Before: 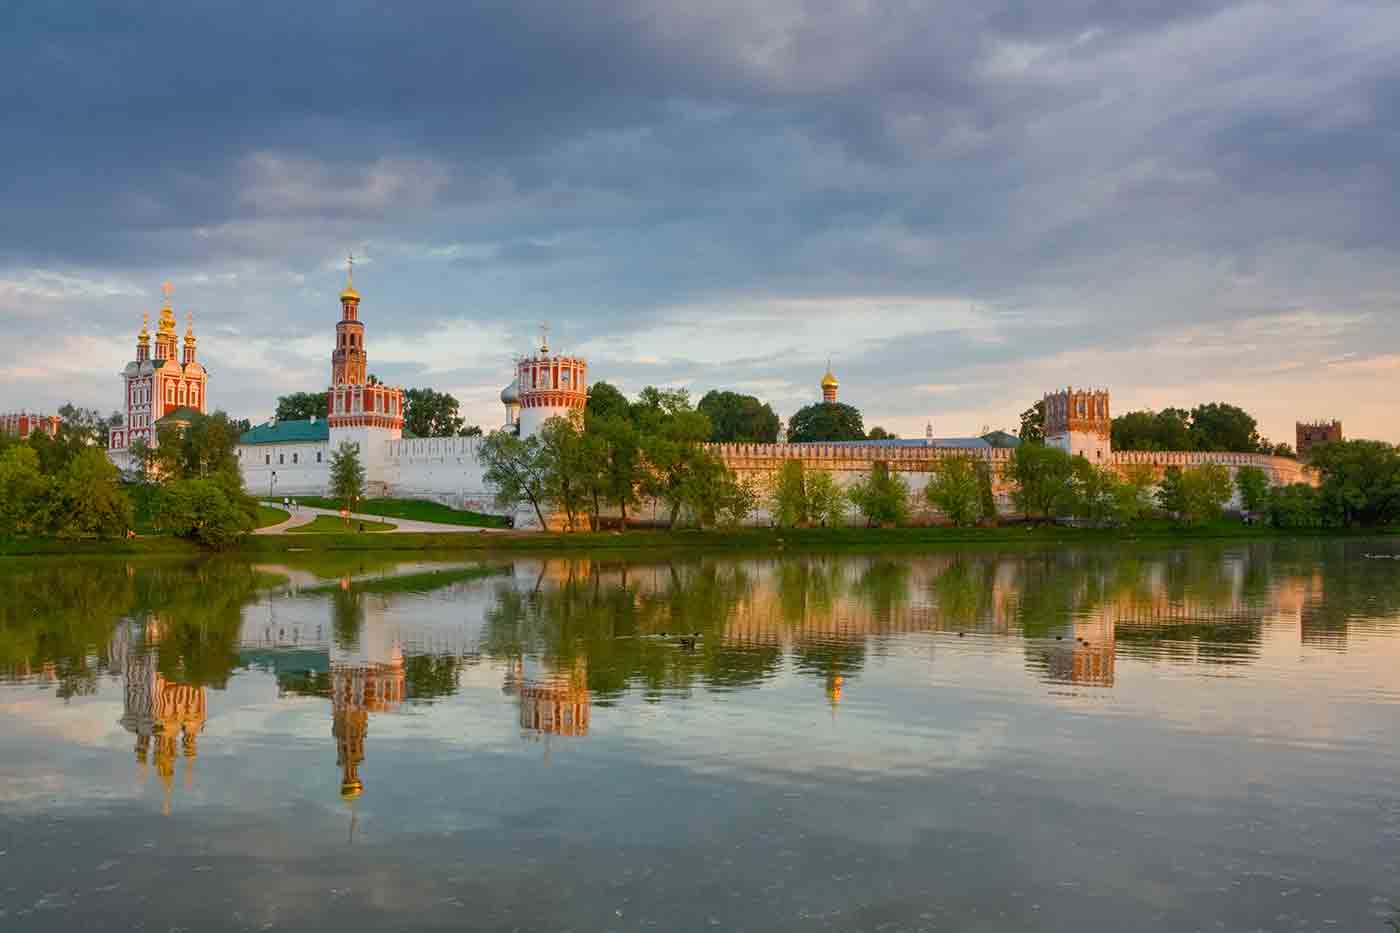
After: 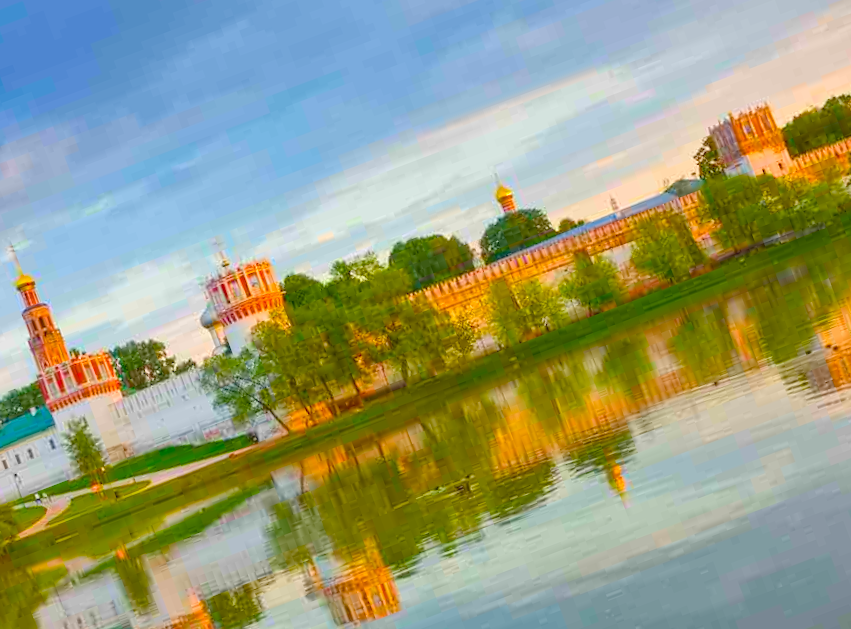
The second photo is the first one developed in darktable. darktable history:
crop and rotate: angle 20.67°, left 6.964%, right 3.952%, bottom 1.135%
exposure: black level correction -0.002, exposure 1.114 EV, compensate highlight preservation false
color balance rgb: linear chroma grading › shadows 10.024%, linear chroma grading › highlights 10.478%, linear chroma grading › global chroma 14.499%, linear chroma grading › mid-tones 14.631%, perceptual saturation grading › global saturation 25.878%, contrast -29.361%
